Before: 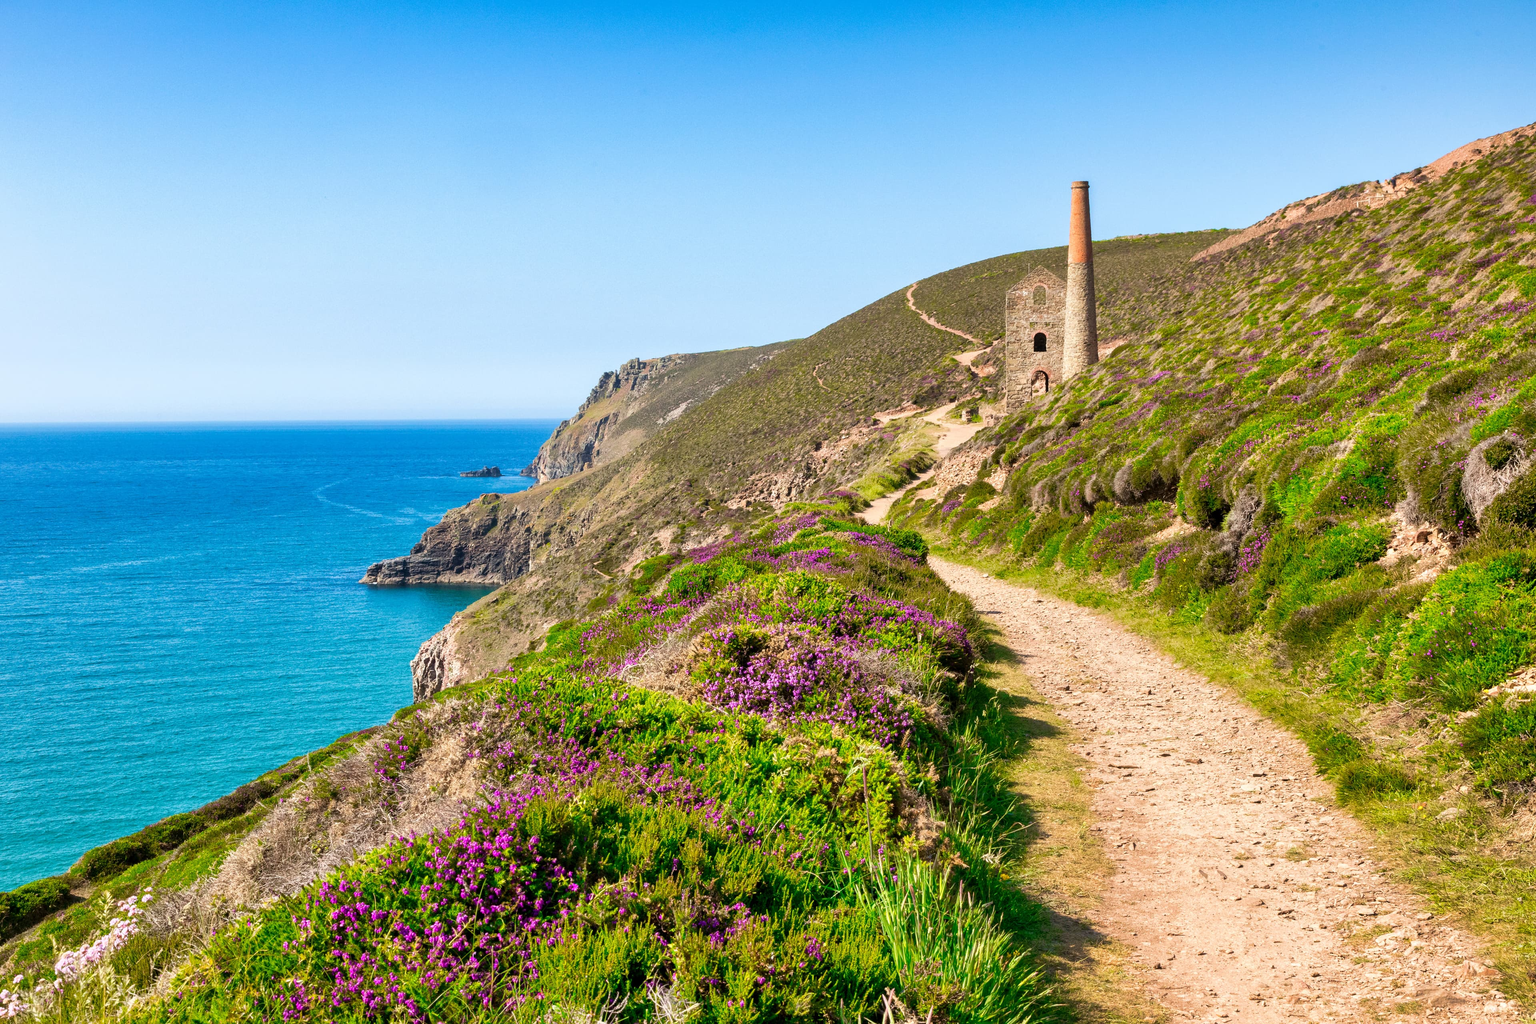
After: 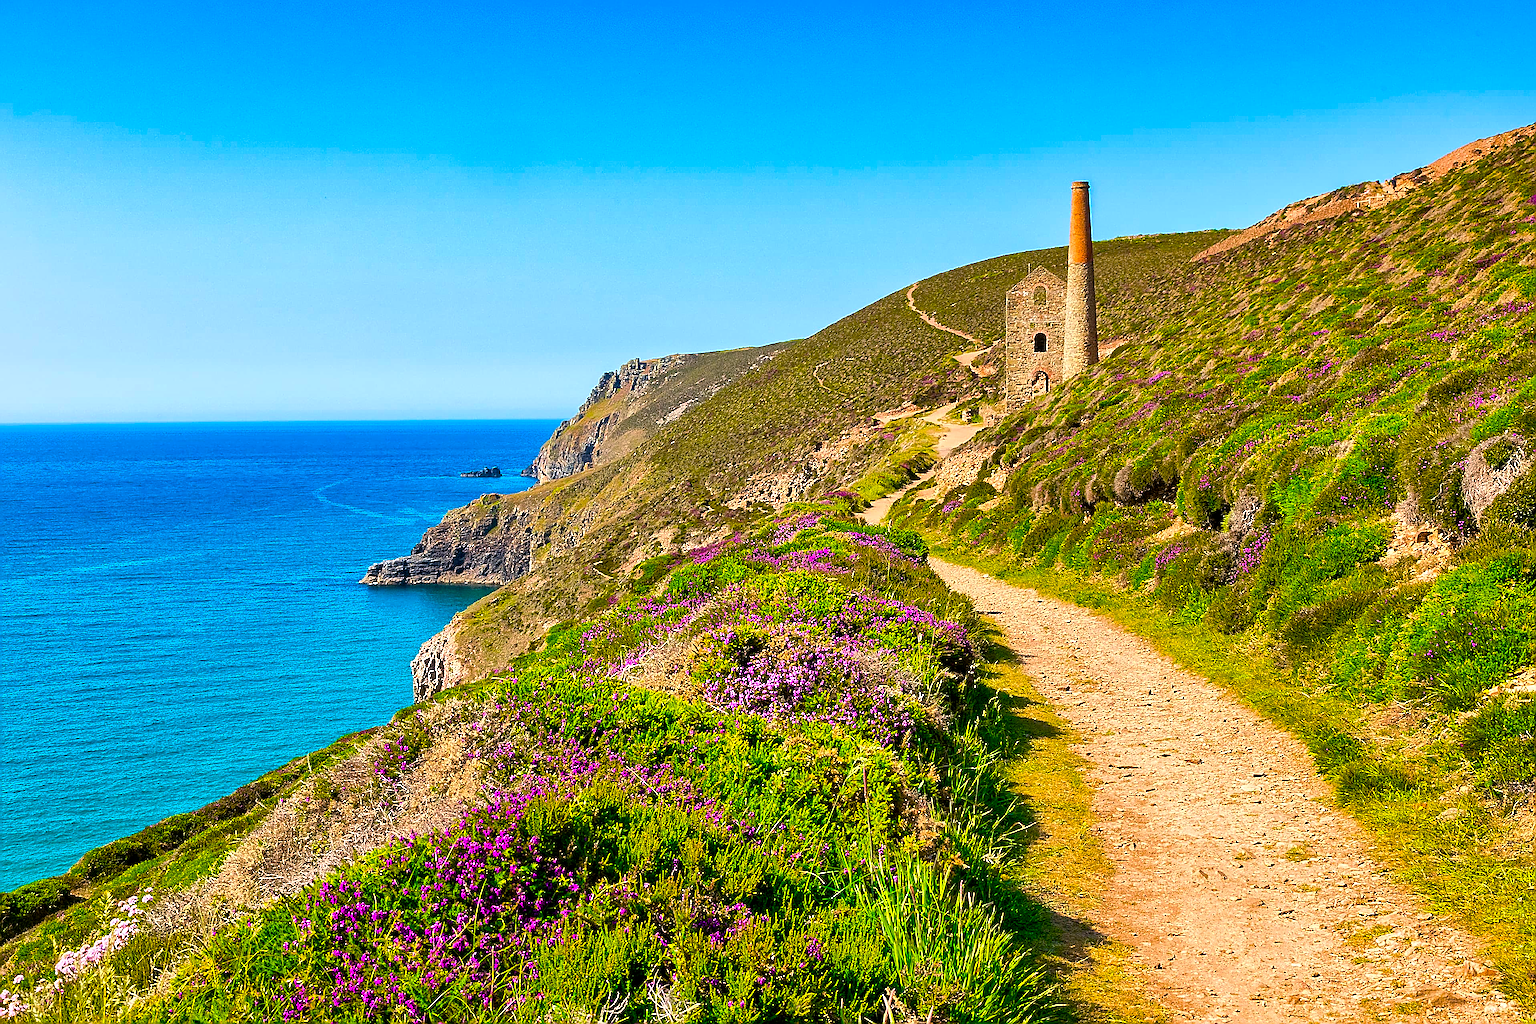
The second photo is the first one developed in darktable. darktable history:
color balance rgb: shadows lift › luminance -10.043%, shadows lift › chroma 0.963%, shadows lift › hue 110.38°, perceptual saturation grading › global saturation 37.252%, perceptual saturation grading › shadows 35.352%, global vibrance 34.625%
local contrast: mode bilateral grid, contrast 21, coarseness 51, detail 129%, midtone range 0.2
tone curve: curves: ch0 [(0, 0) (0.915, 0.89) (1, 1)], preserve colors none
sharpen: amount 1.862
